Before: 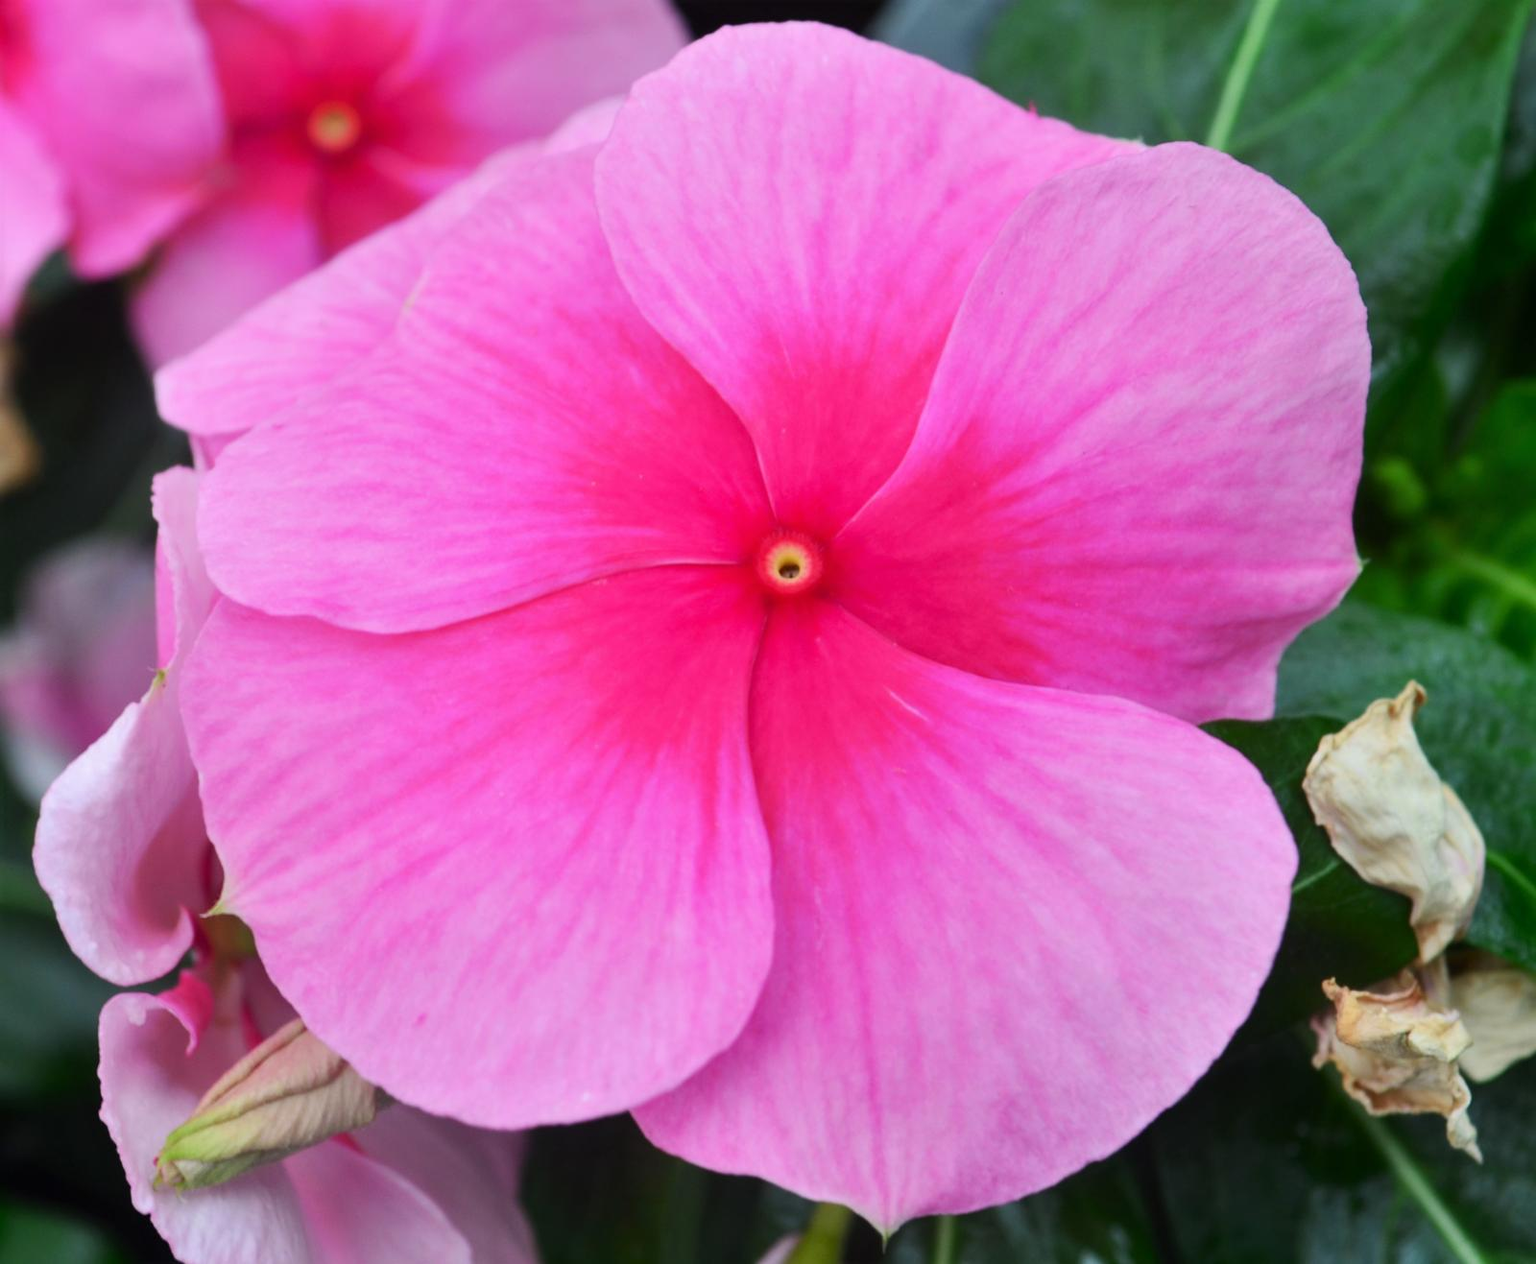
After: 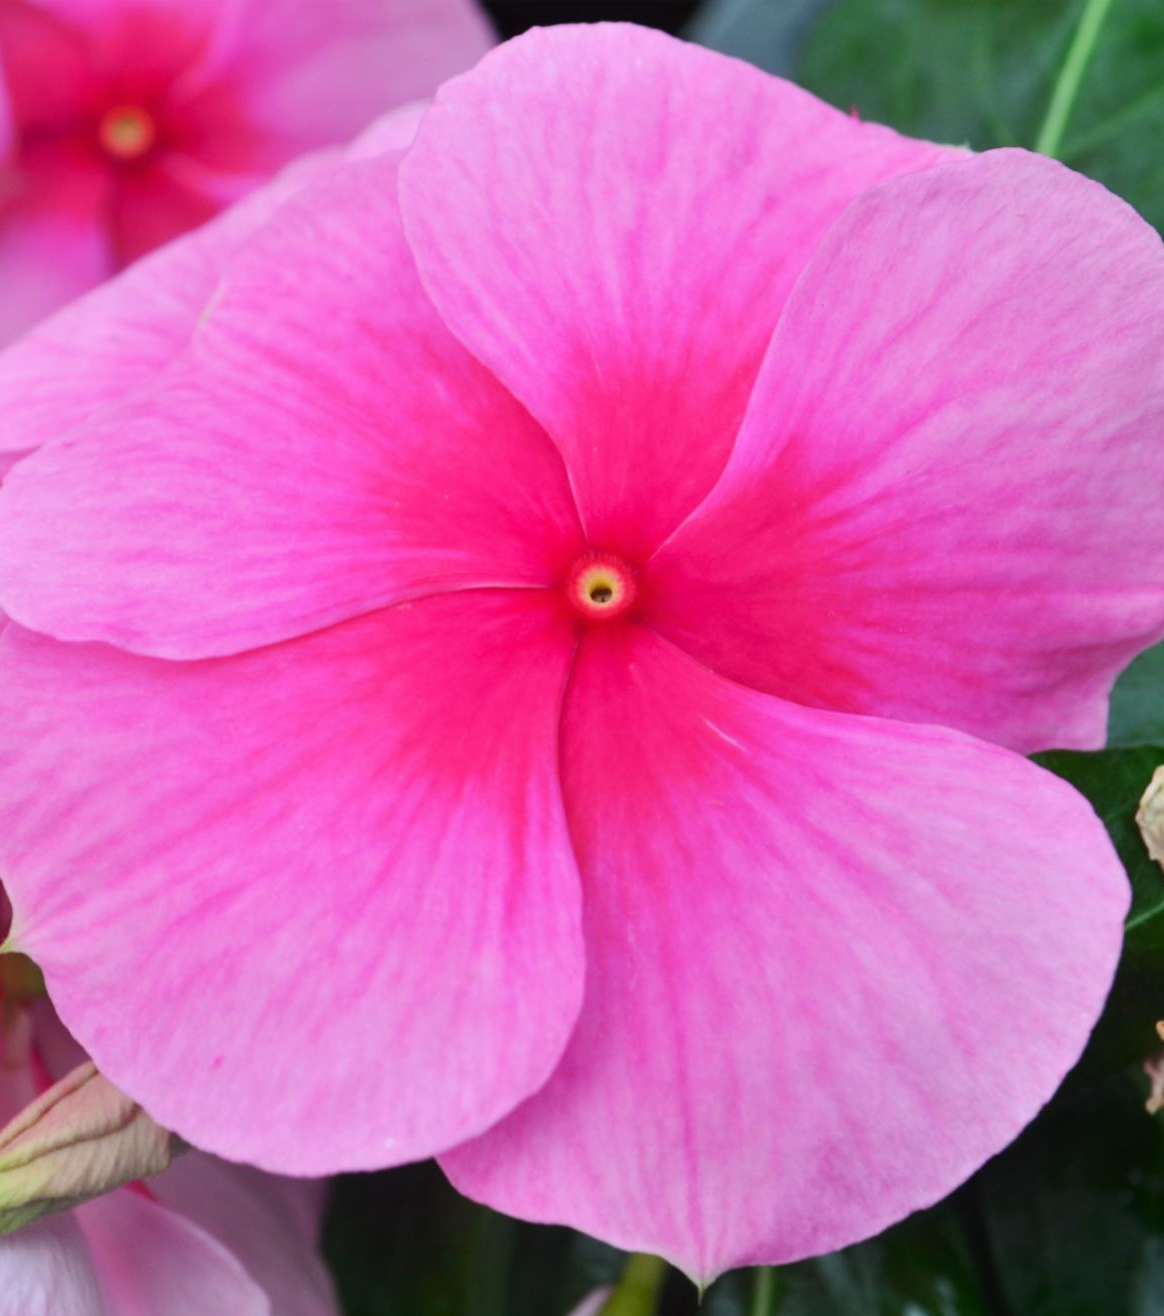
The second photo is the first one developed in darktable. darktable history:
crop: left 13.861%, right 13.385%
